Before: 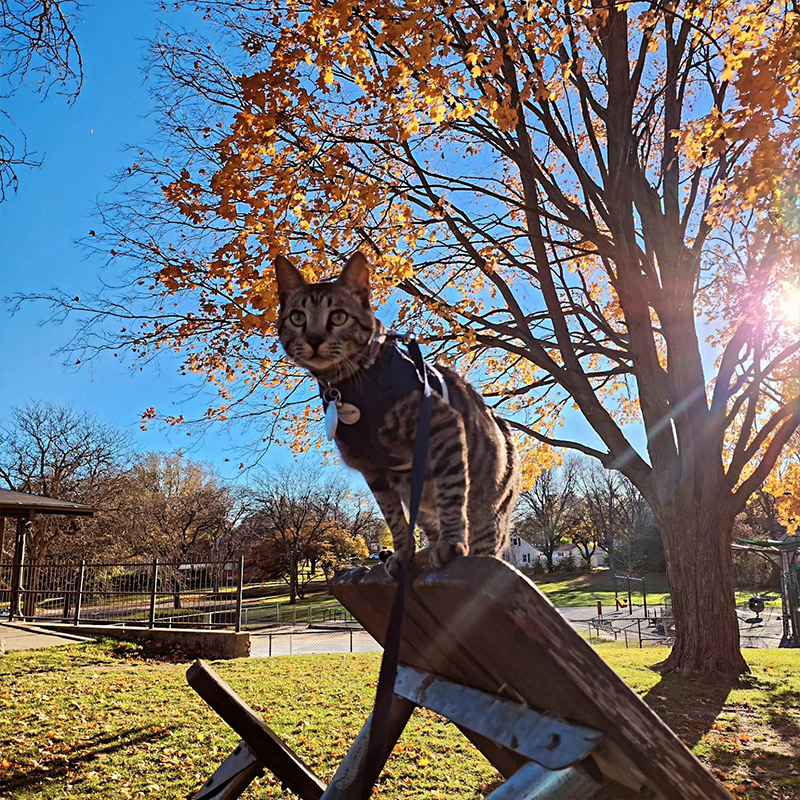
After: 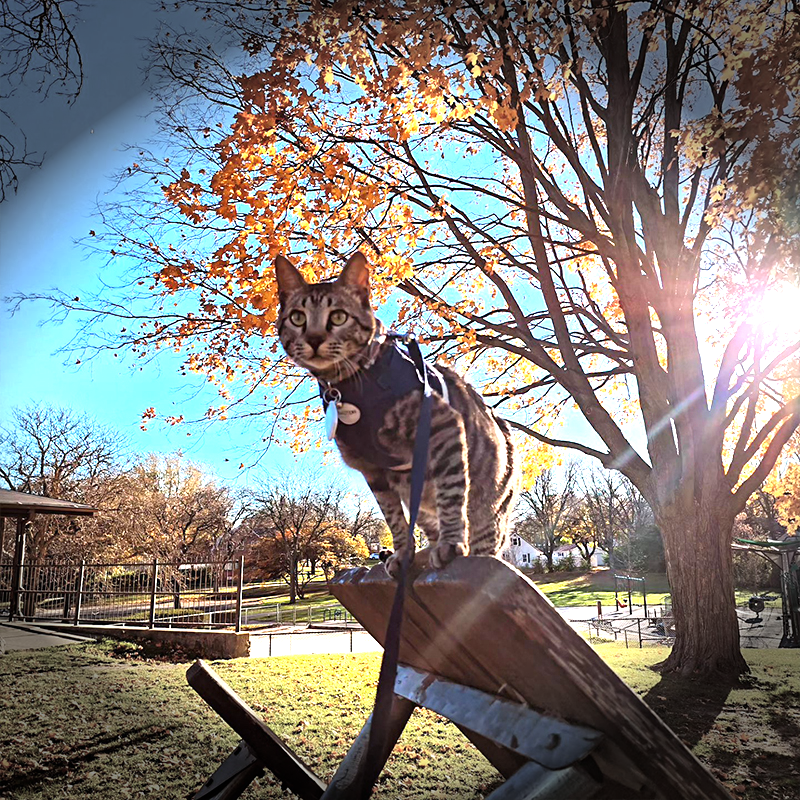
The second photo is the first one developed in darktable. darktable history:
exposure: black level correction 0, exposure 1.375 EV, compensate highlight preservation false
vignetting: fall-off start 90.32%, fall-off radius 39.55%, brightness -0.887, width/height ratio 1.221, shape 1.29
